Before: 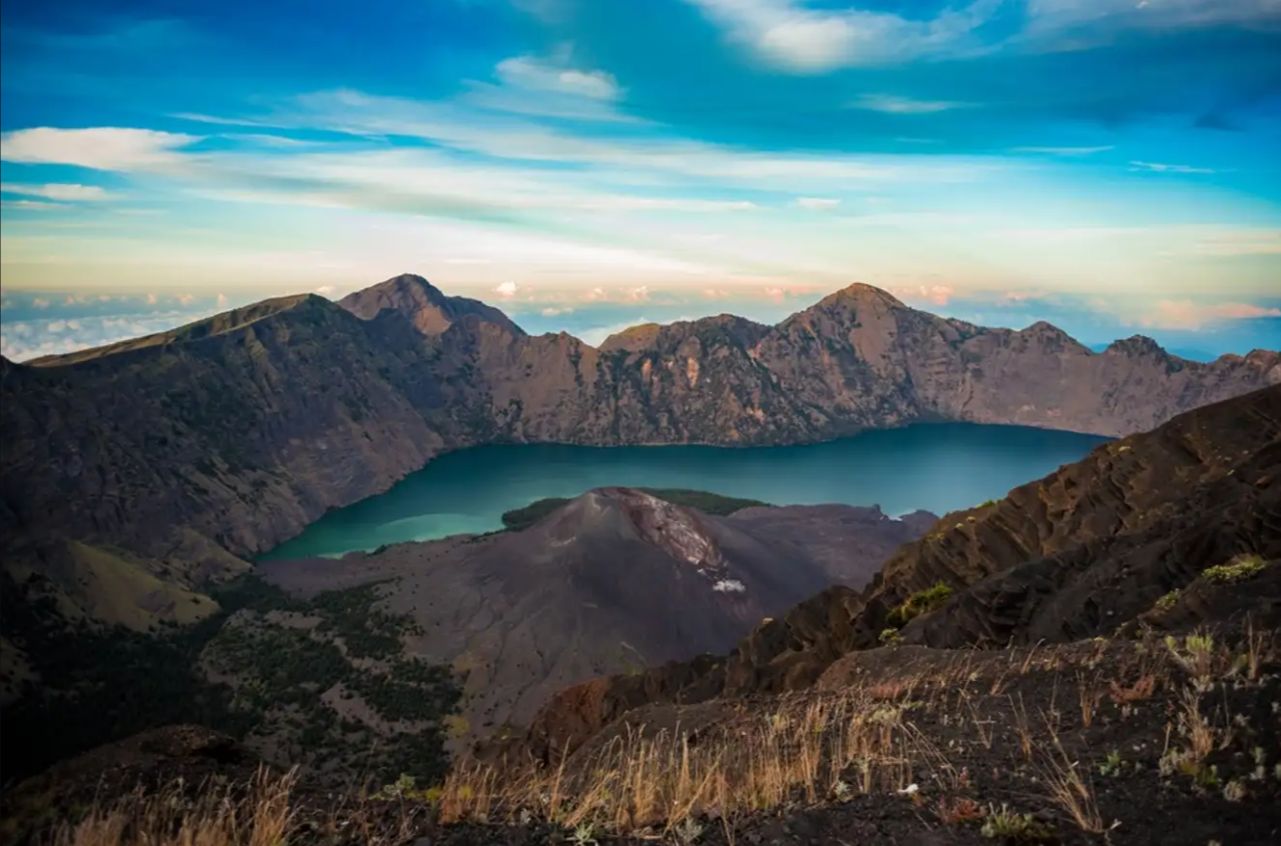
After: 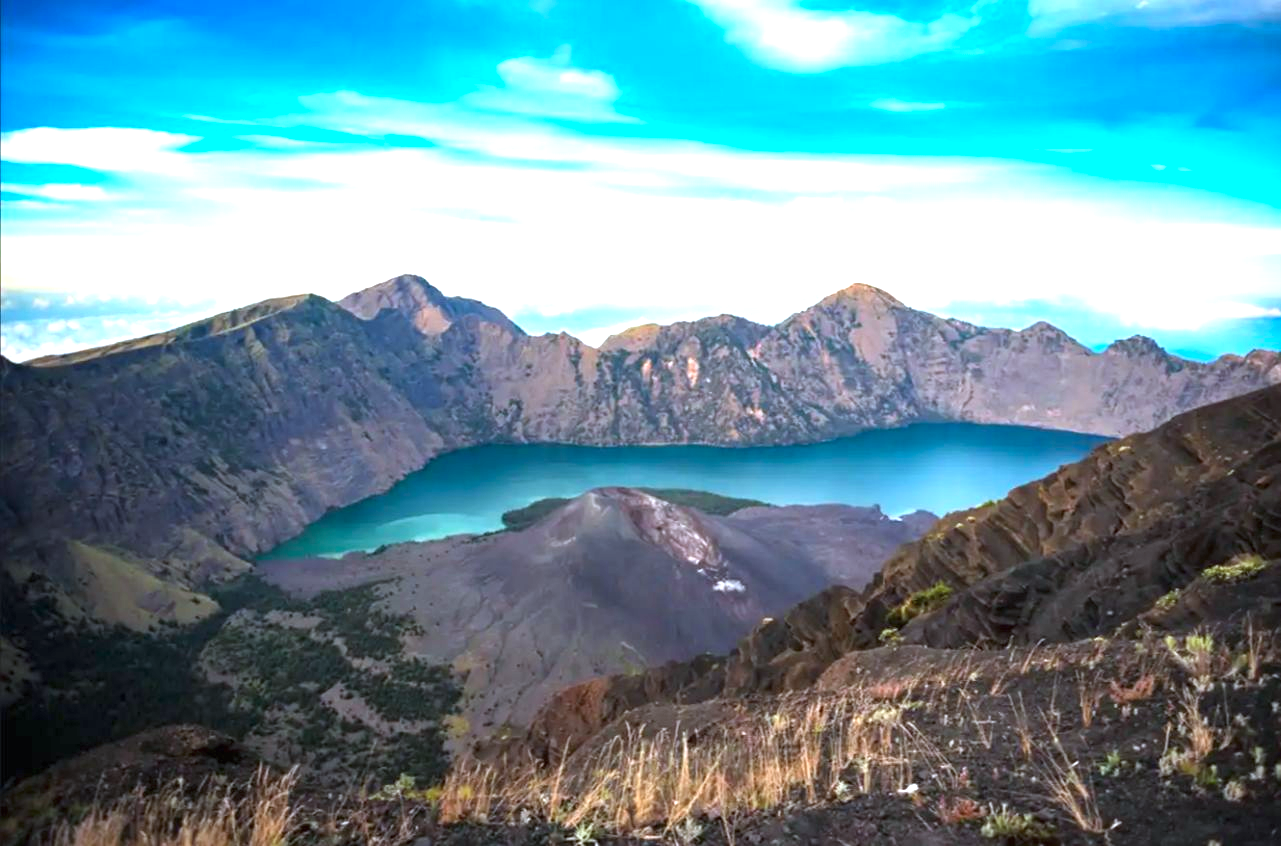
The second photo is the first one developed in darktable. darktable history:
color calibration: x 0.37, y 0.382, temperature 4313.32 K
white balance: red 0.982, blue 1.018
exposure: black level correction 0, exposure 1.5 EV, compensate exposure bias true, compensate highlight preservation false
